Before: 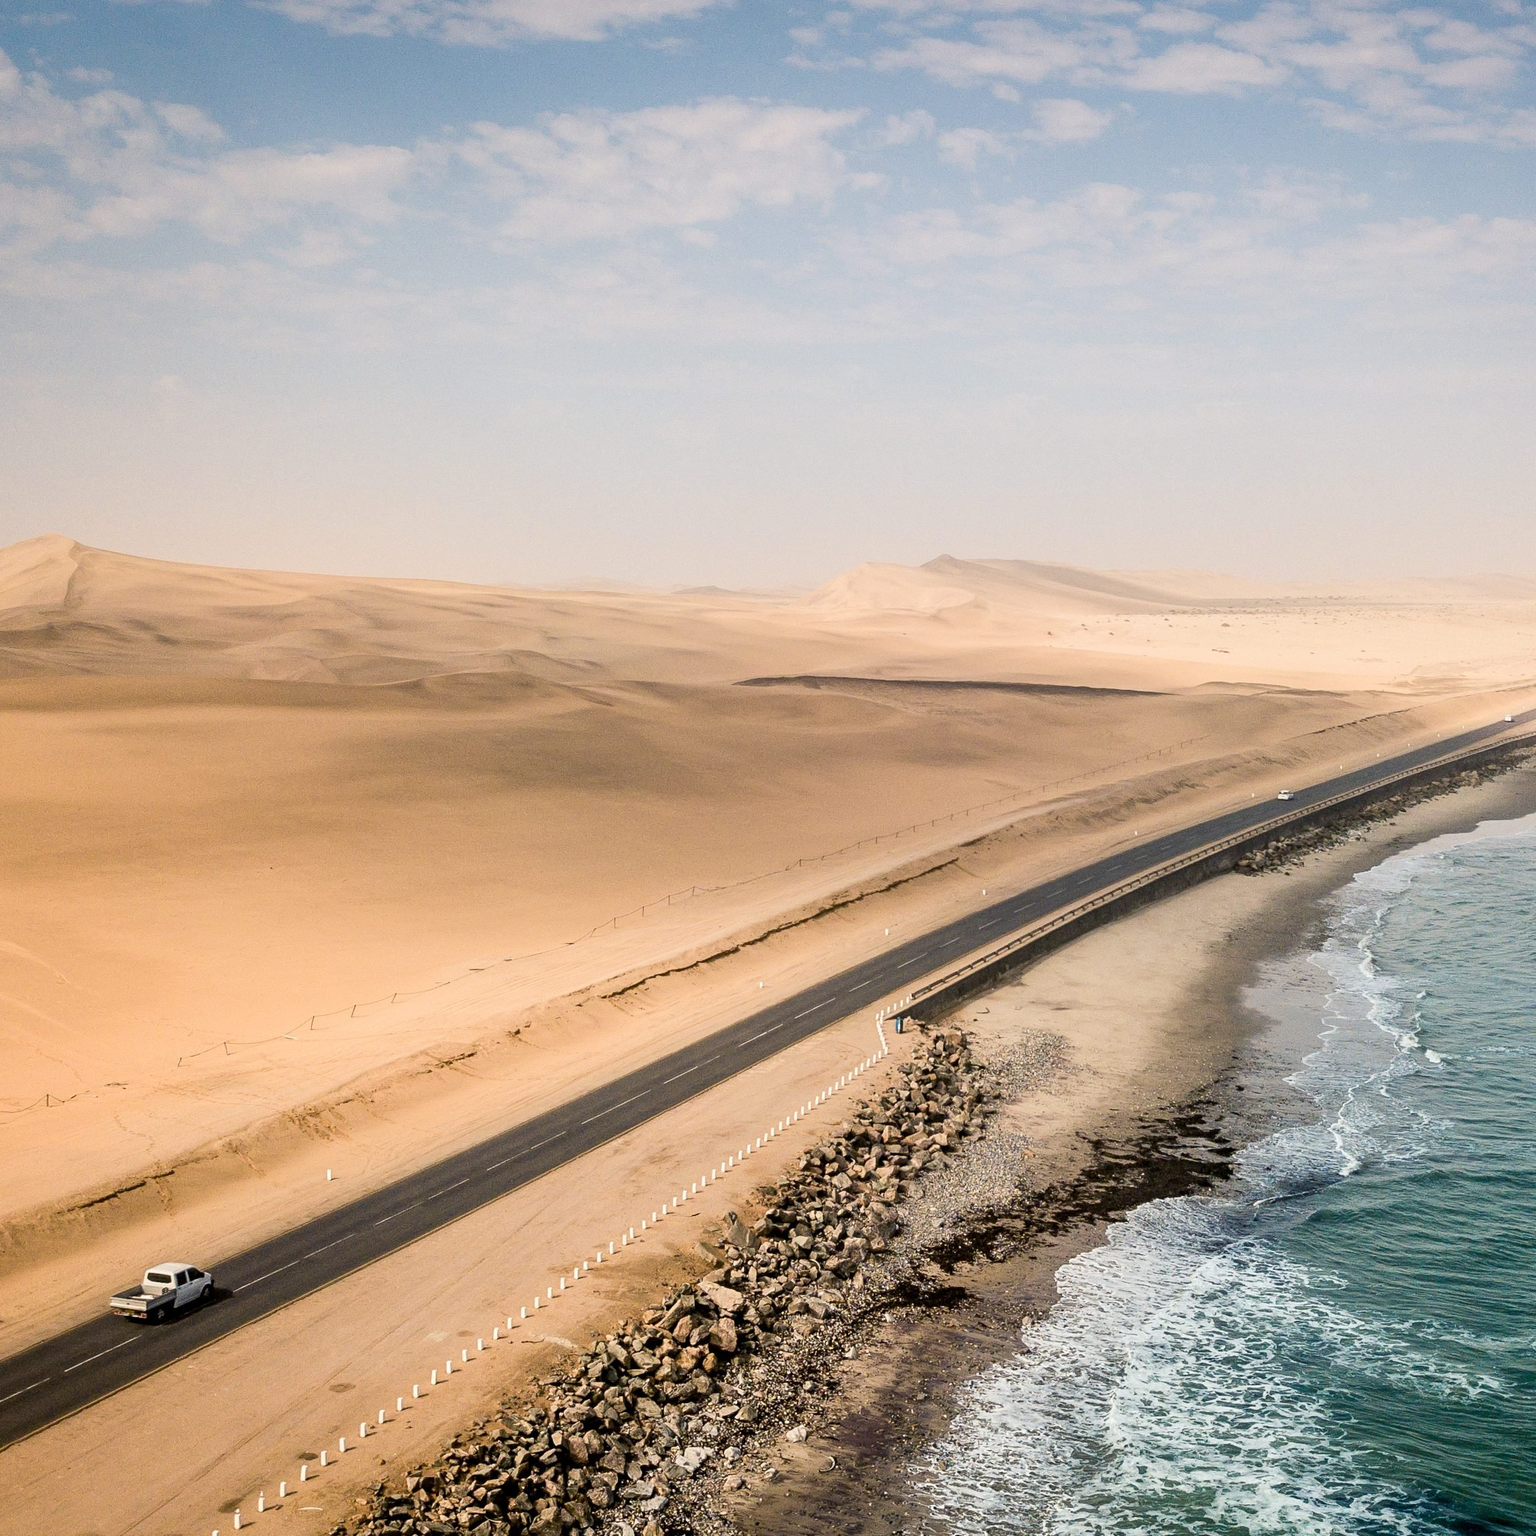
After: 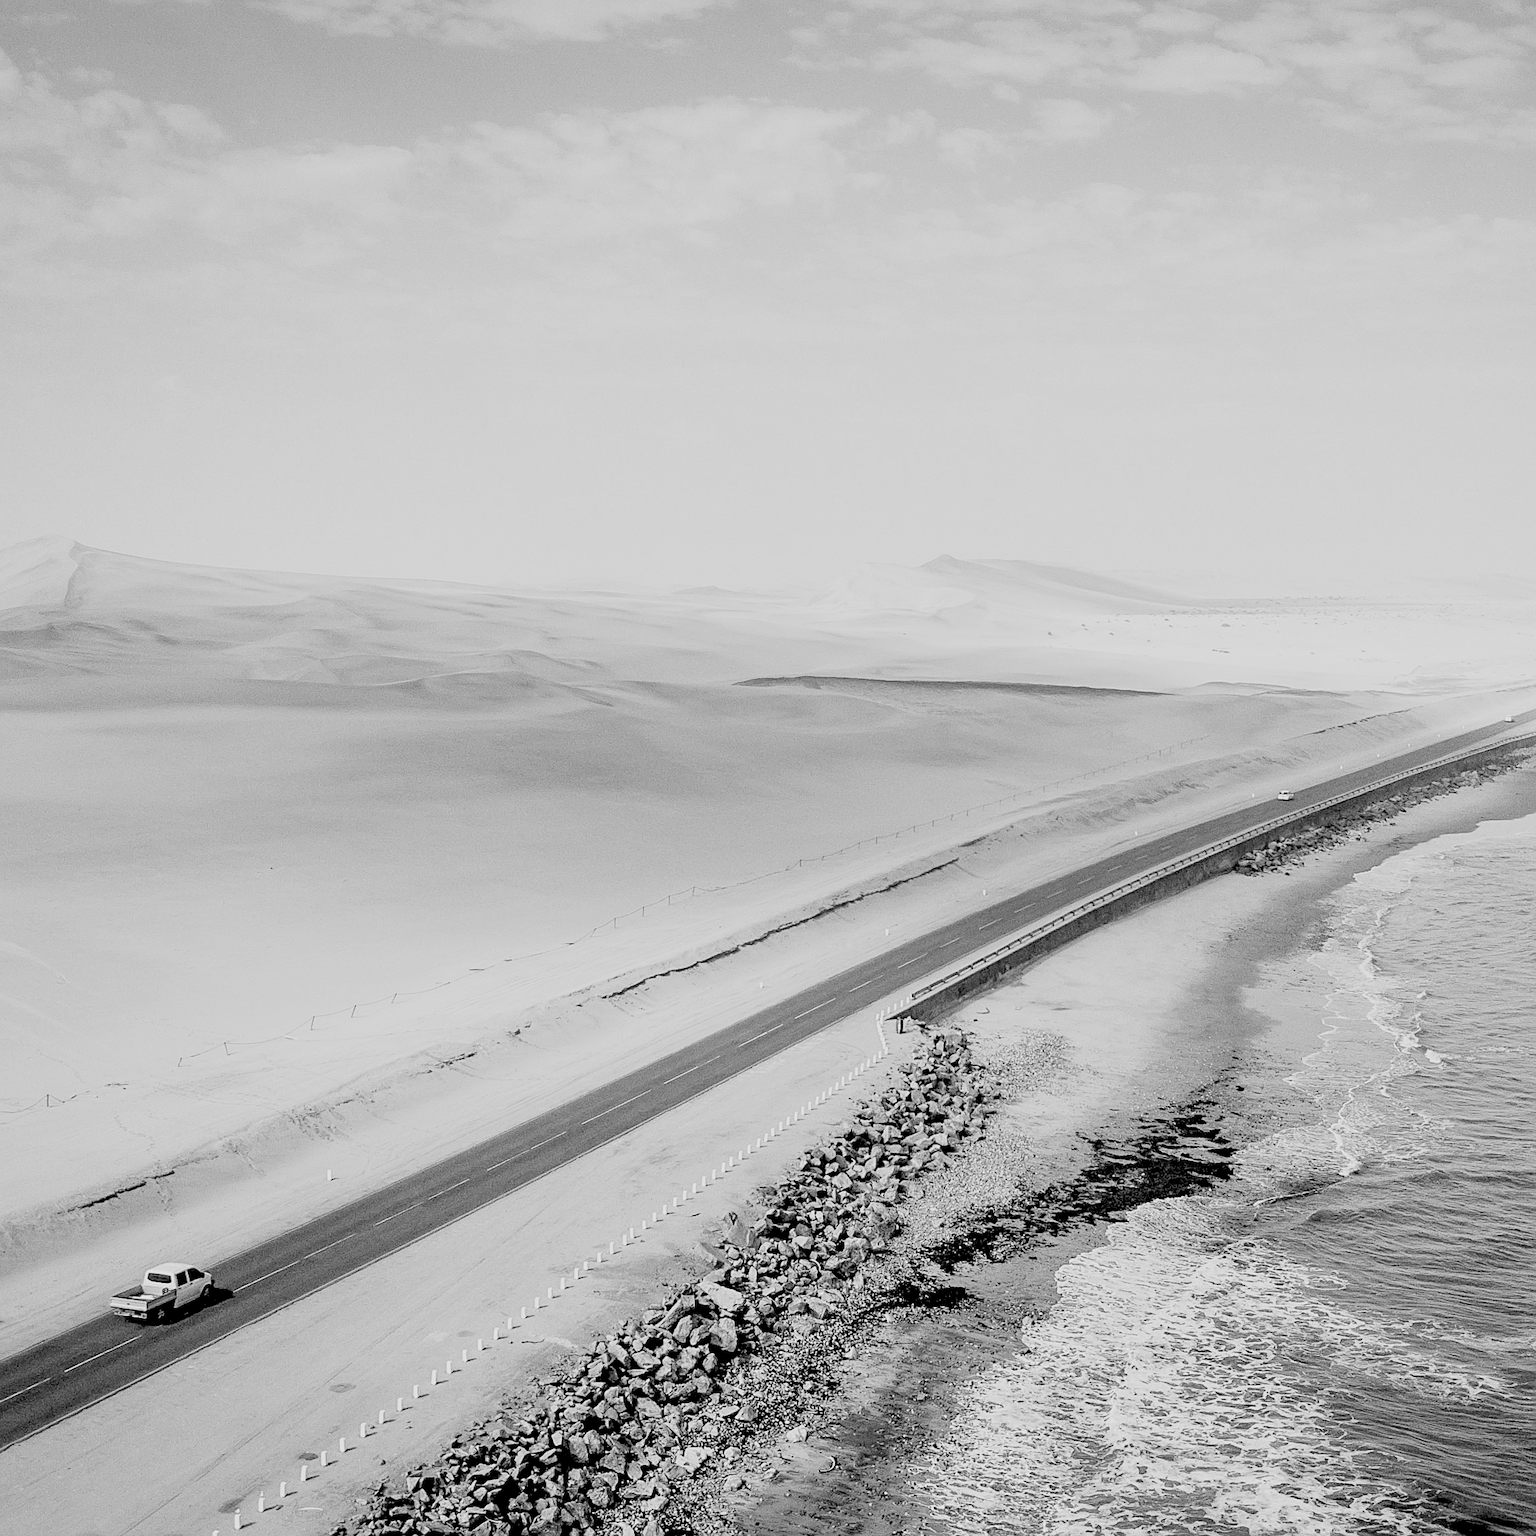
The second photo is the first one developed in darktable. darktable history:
sharpen: on, module defaults
filmic rgb: black relative exposure -13 EV, threshold 3 EV, target white luminance 85%, hardness 6.3, latitude 42.11%, contrast 0.858, shadows ↔ highlights balance 8.63%, color science v4 (2020), enable highlight reconstruction true
levels: levels [0.093, 0.434, 0.988]
monochrome: on, module defaults
